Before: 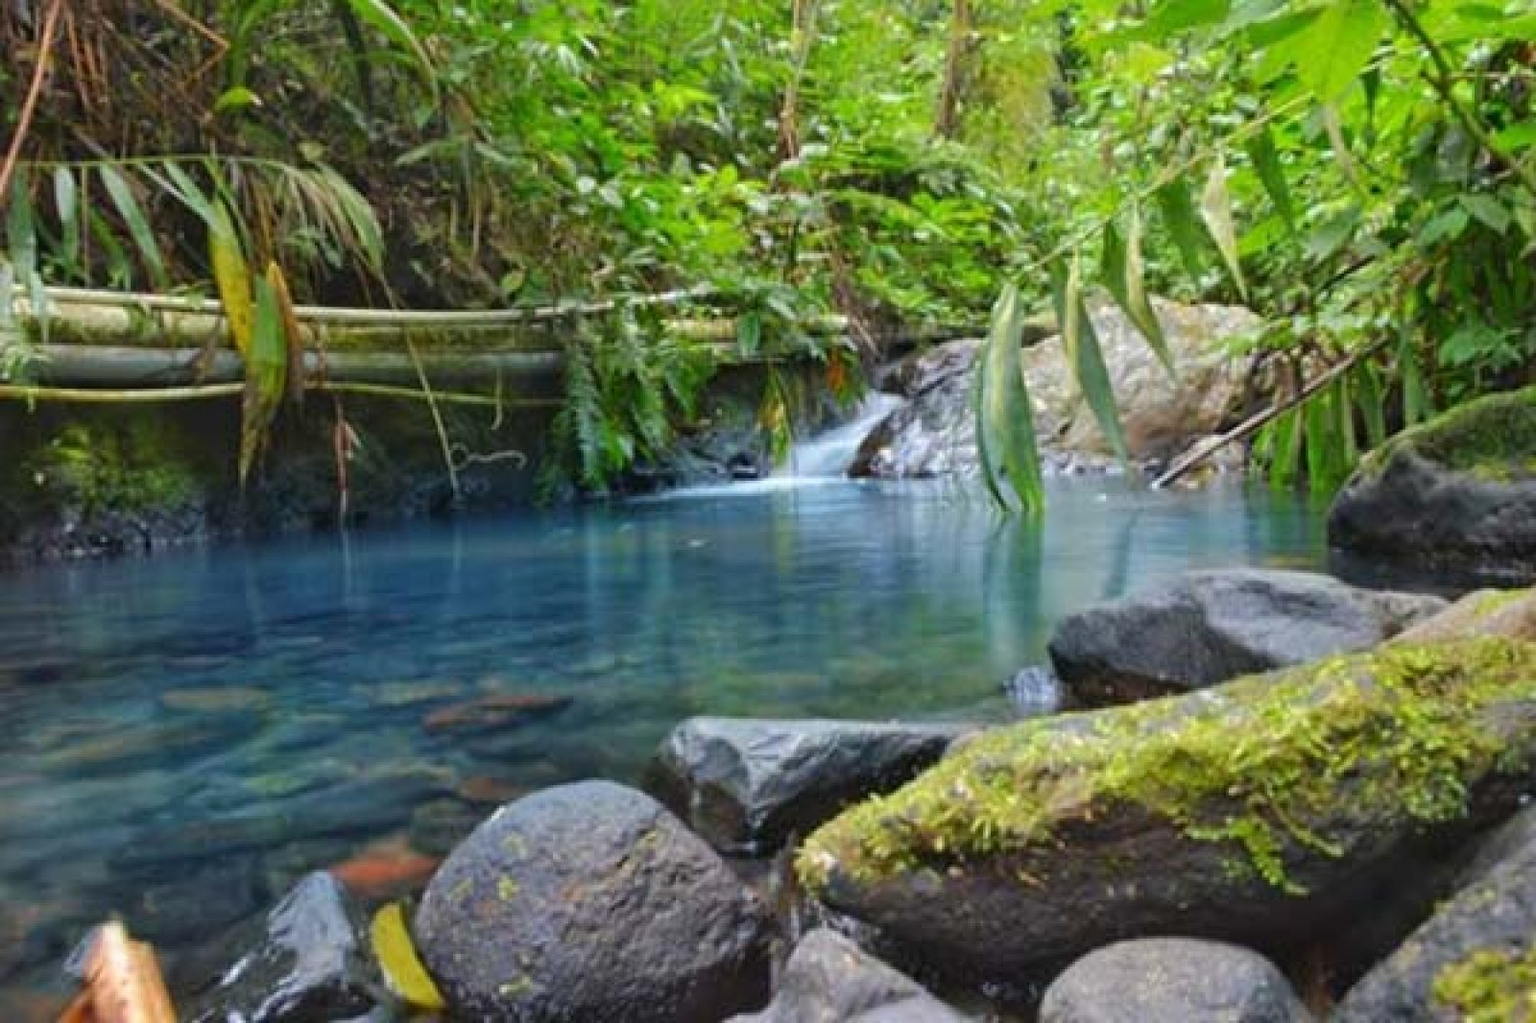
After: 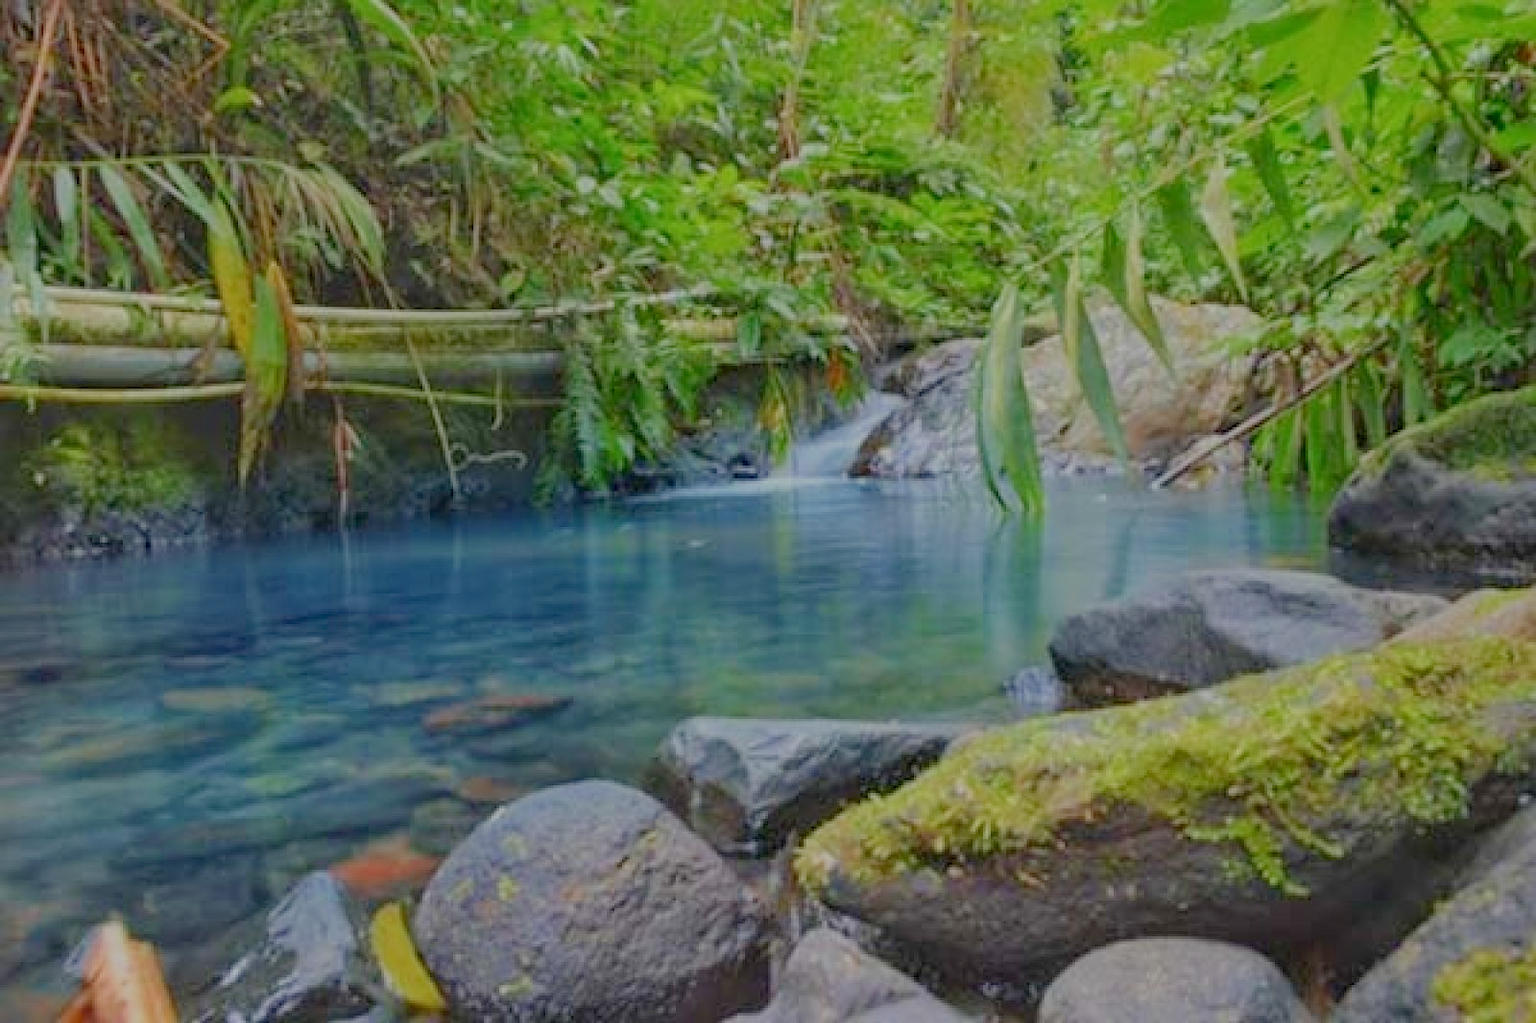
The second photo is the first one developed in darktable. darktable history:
local contrast: detail 130%
filmic rgb: black relative exposure -14 EV, white relative exposure 8 EV, threshold 3 EV, hardness 3.74, latitude 50%, contrast 0.5, color science v5 (2021), contrast in shadows safe, contrast in highlights safe, enable highlight reconstruction true
sharpen: amount 0.2
